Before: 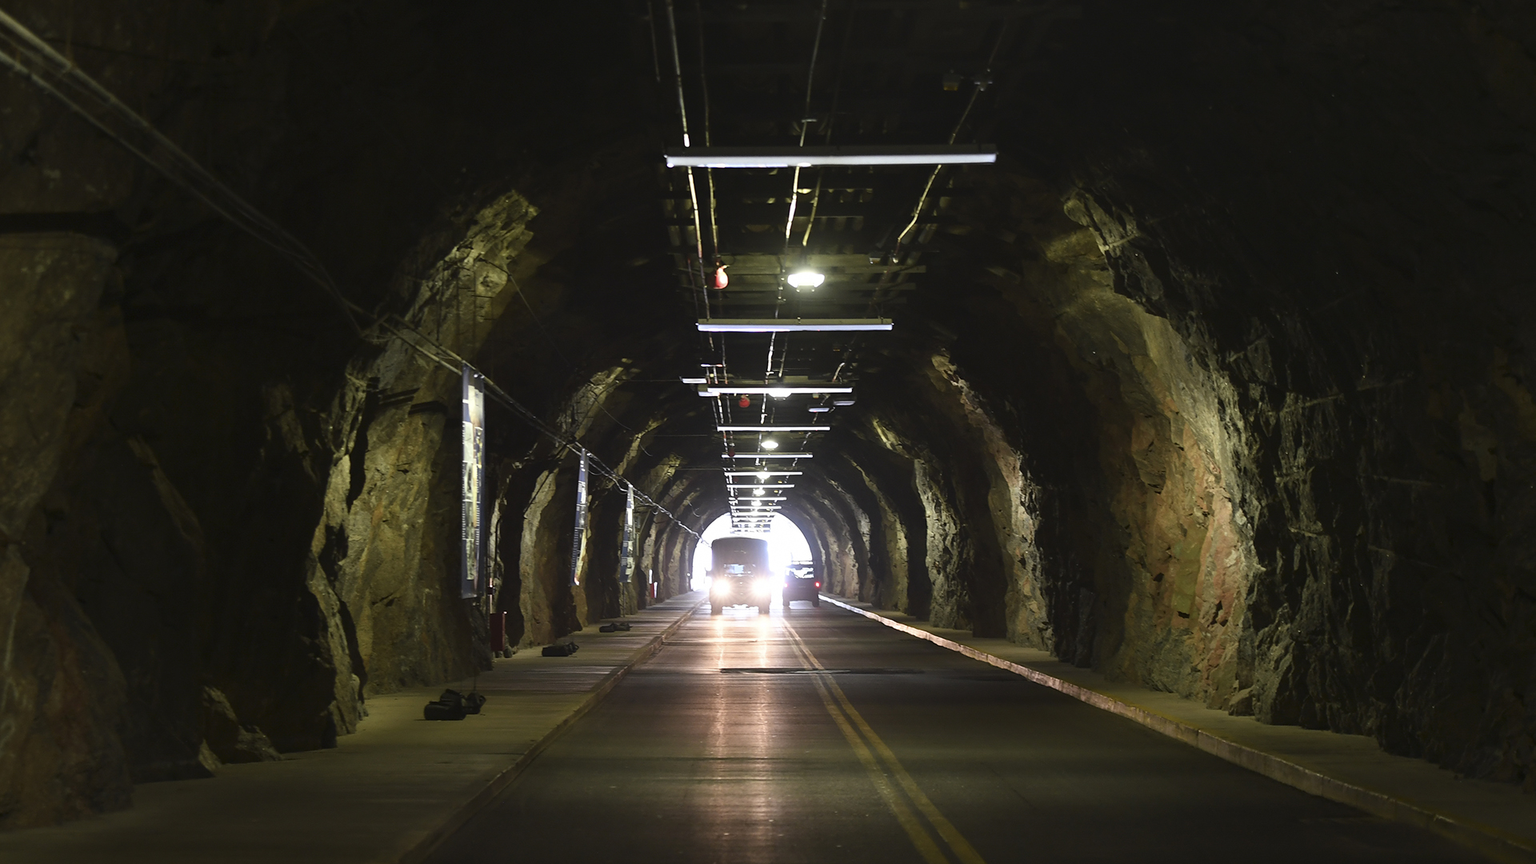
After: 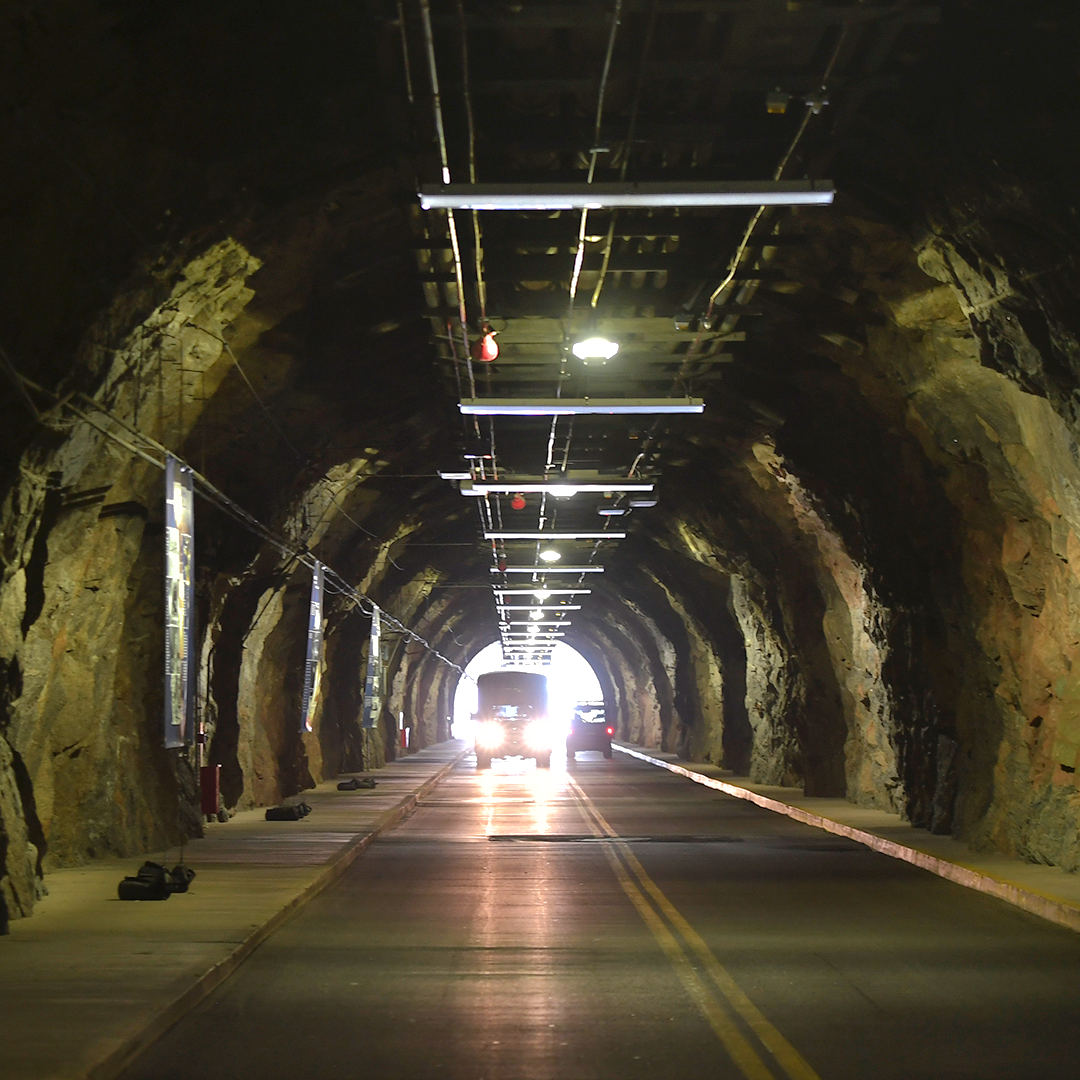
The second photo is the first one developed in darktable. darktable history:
shadows and highlights: highlights -60
exposure: compensate exposure bias true, compensate highlight preservation false
crop: left 21.496%, right 22.254%
